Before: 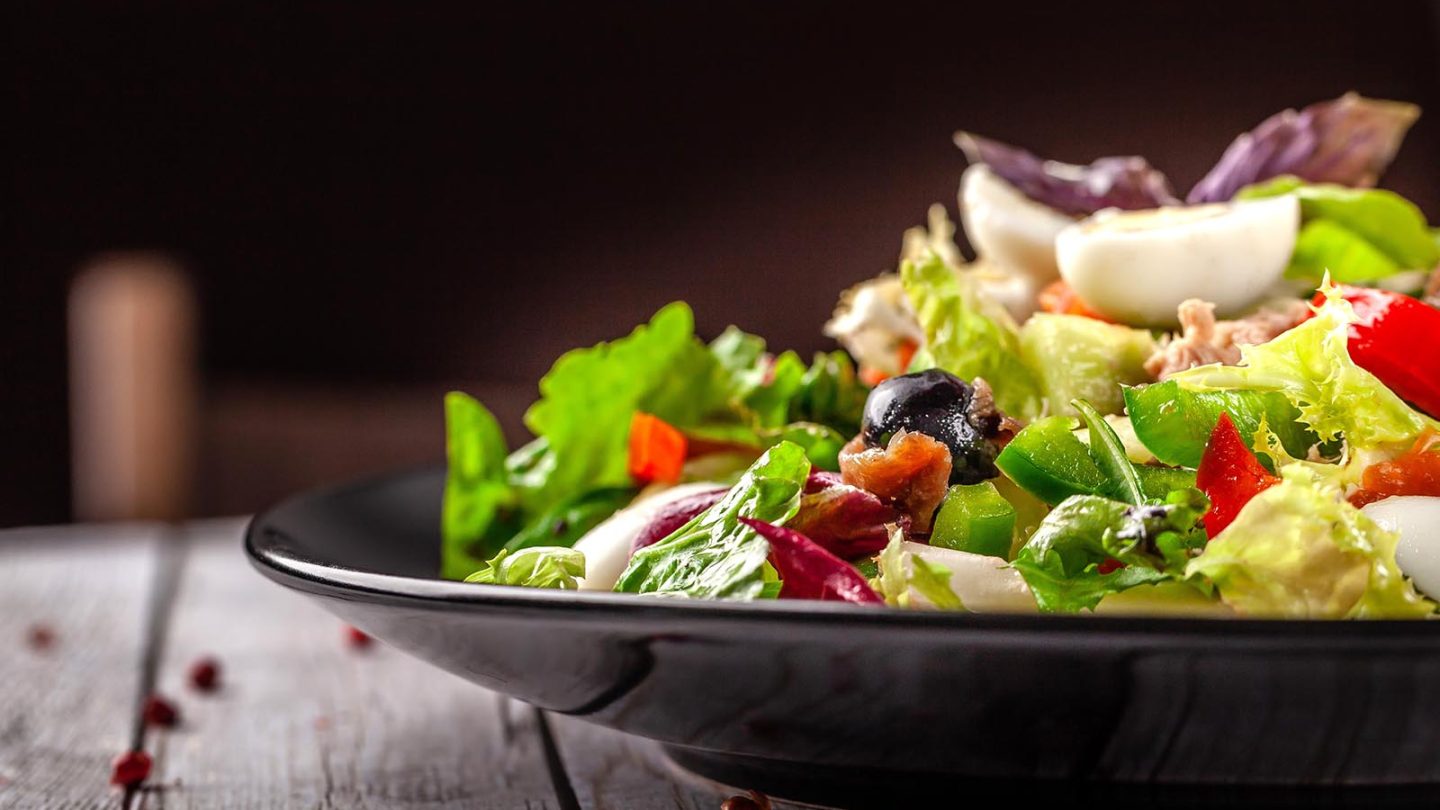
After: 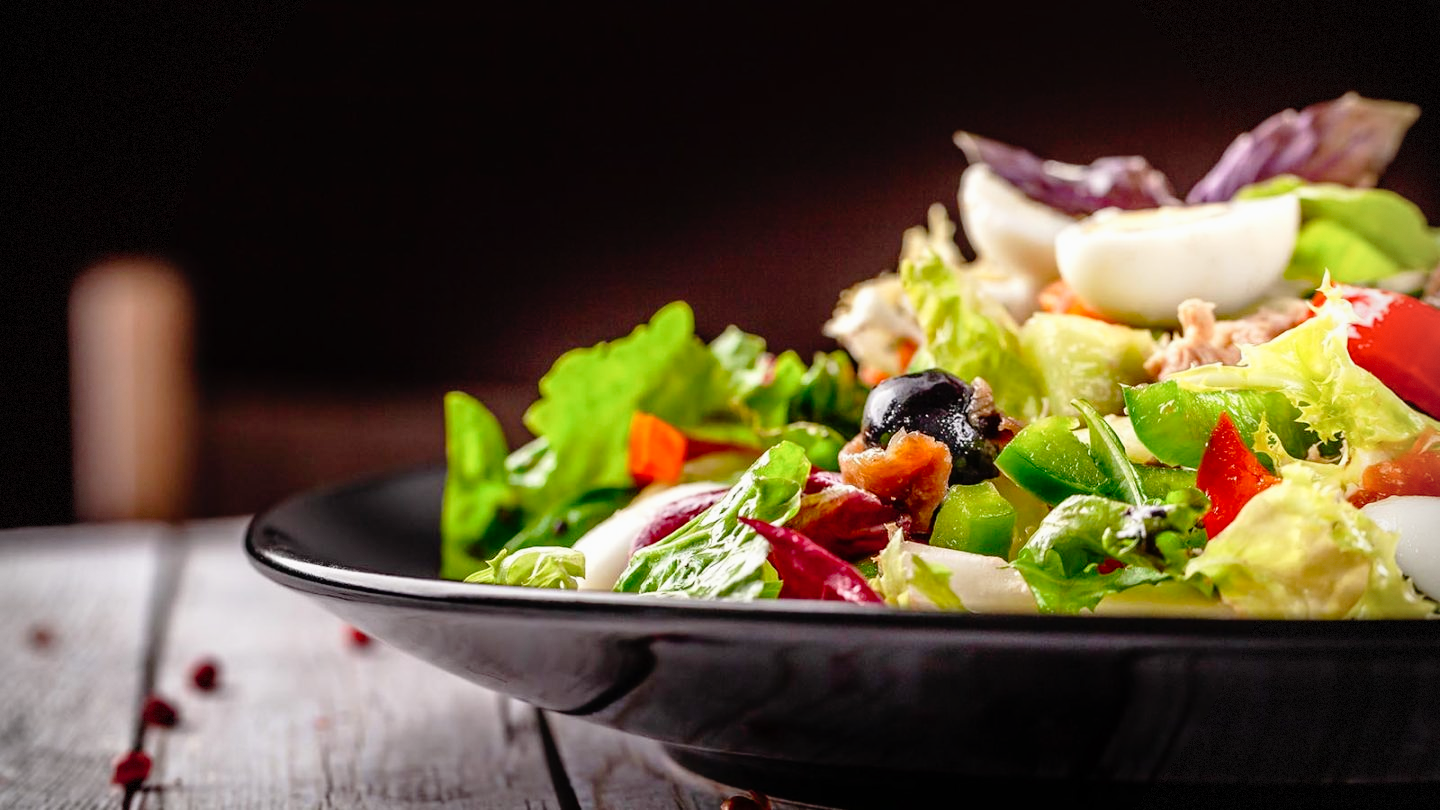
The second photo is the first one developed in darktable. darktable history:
vignetting: dithering 8-bit output, unbound false
exposure: exposure -0.064 EV, compensate highlight preservation false
haze removal: strength 0.02, distance 0.25, compatibility mode true, adaptive false
tone curve: curves: ch0 [(0, 0) (0.003, 0.003) (0.011, 0.006) (0.025, 0.015) (0.044, 0.025) (0.069, 0.034) (0.1, 0.052) (0.136, 0.092) (0.177, 0.157) (0.224, 0.228) (0.277, 0.305) (0.335, 0.392) (0.399, 0.466) (0.468, 0.543) (0.543, 0.612) (0.623, 0.692) (0.709, 0.78) (0.801, 0.865) (0.898, 0.935) (1, 1)], preserve colors none
